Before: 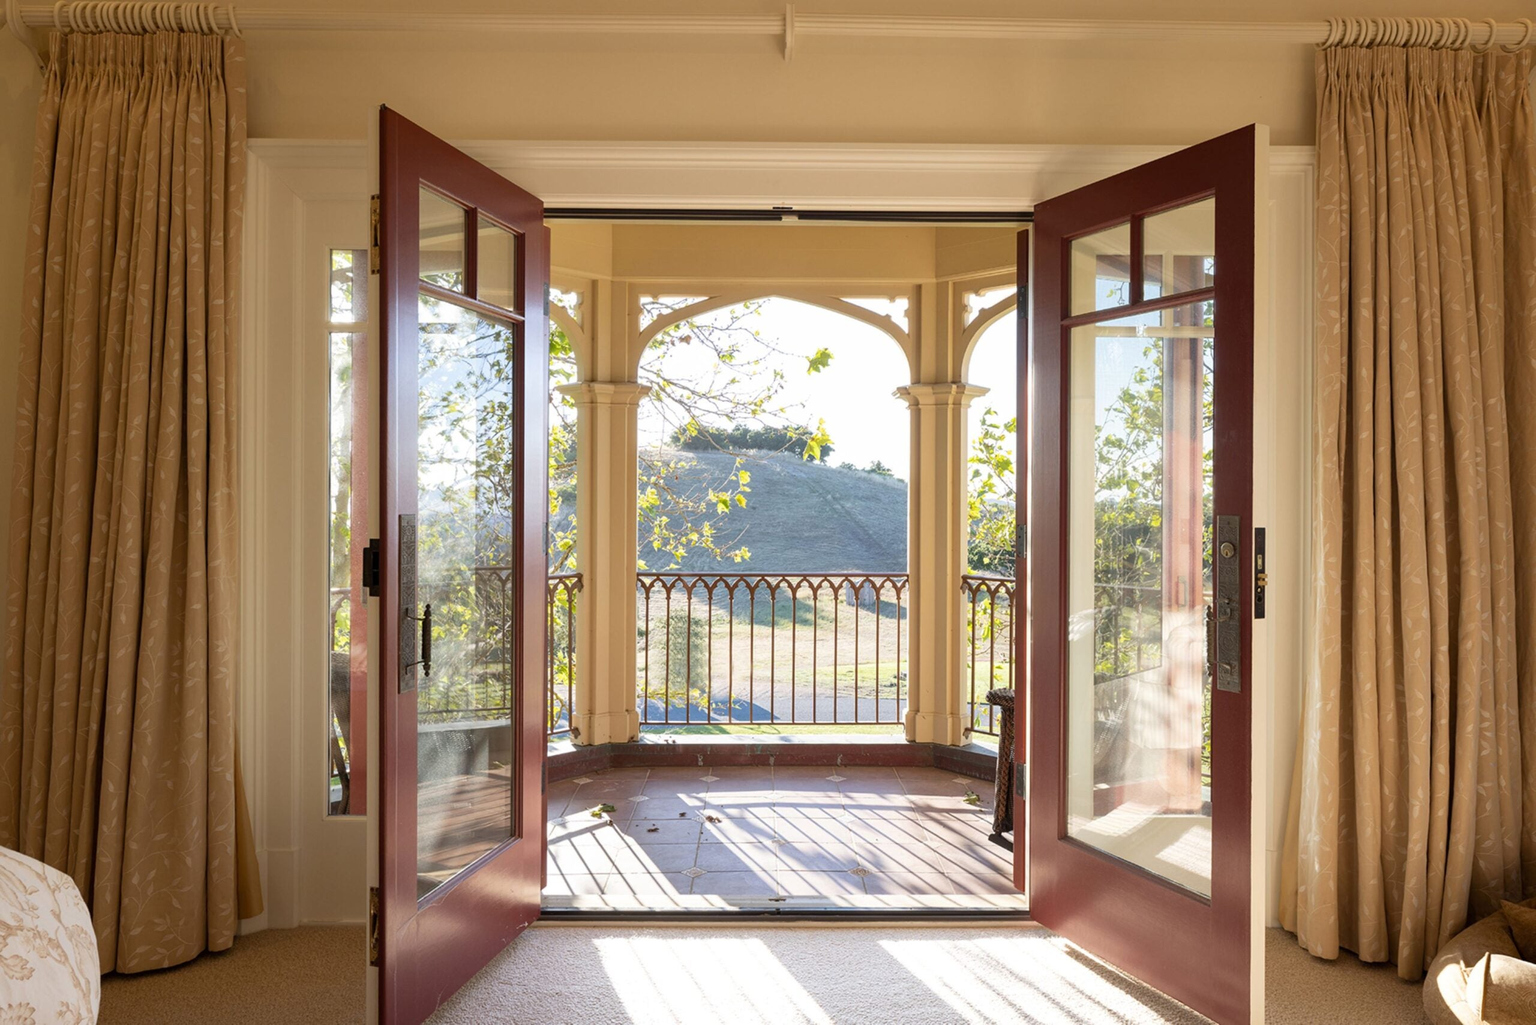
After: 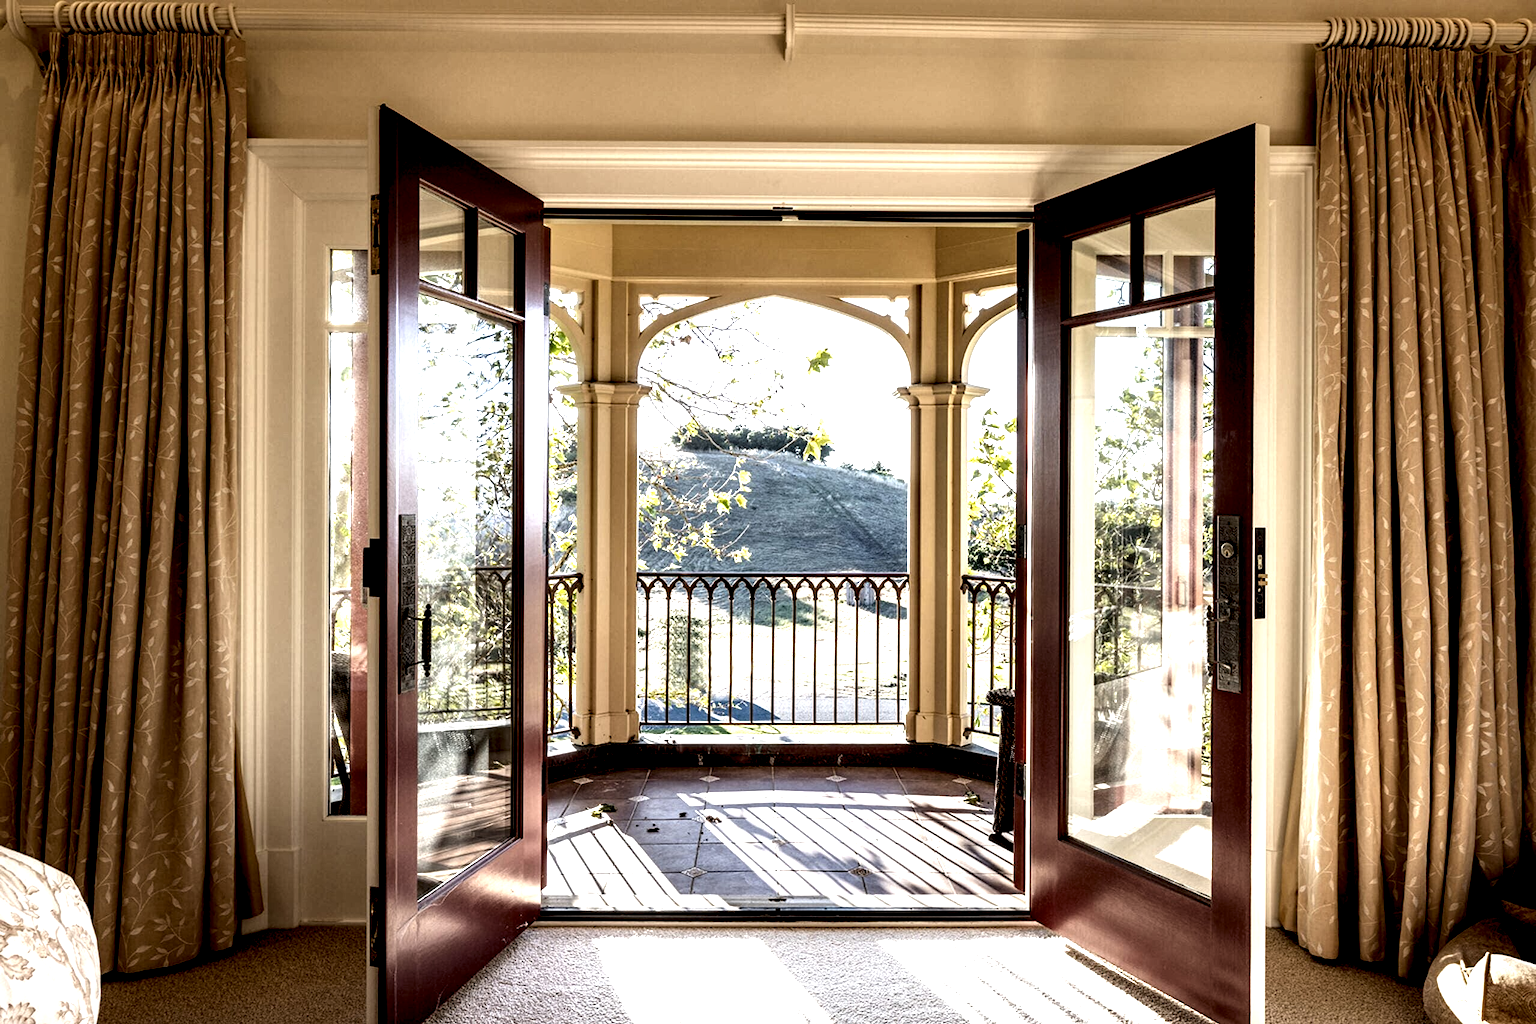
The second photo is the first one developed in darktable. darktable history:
local contrast: highlights 112%, shadows 44%, detail 293%
